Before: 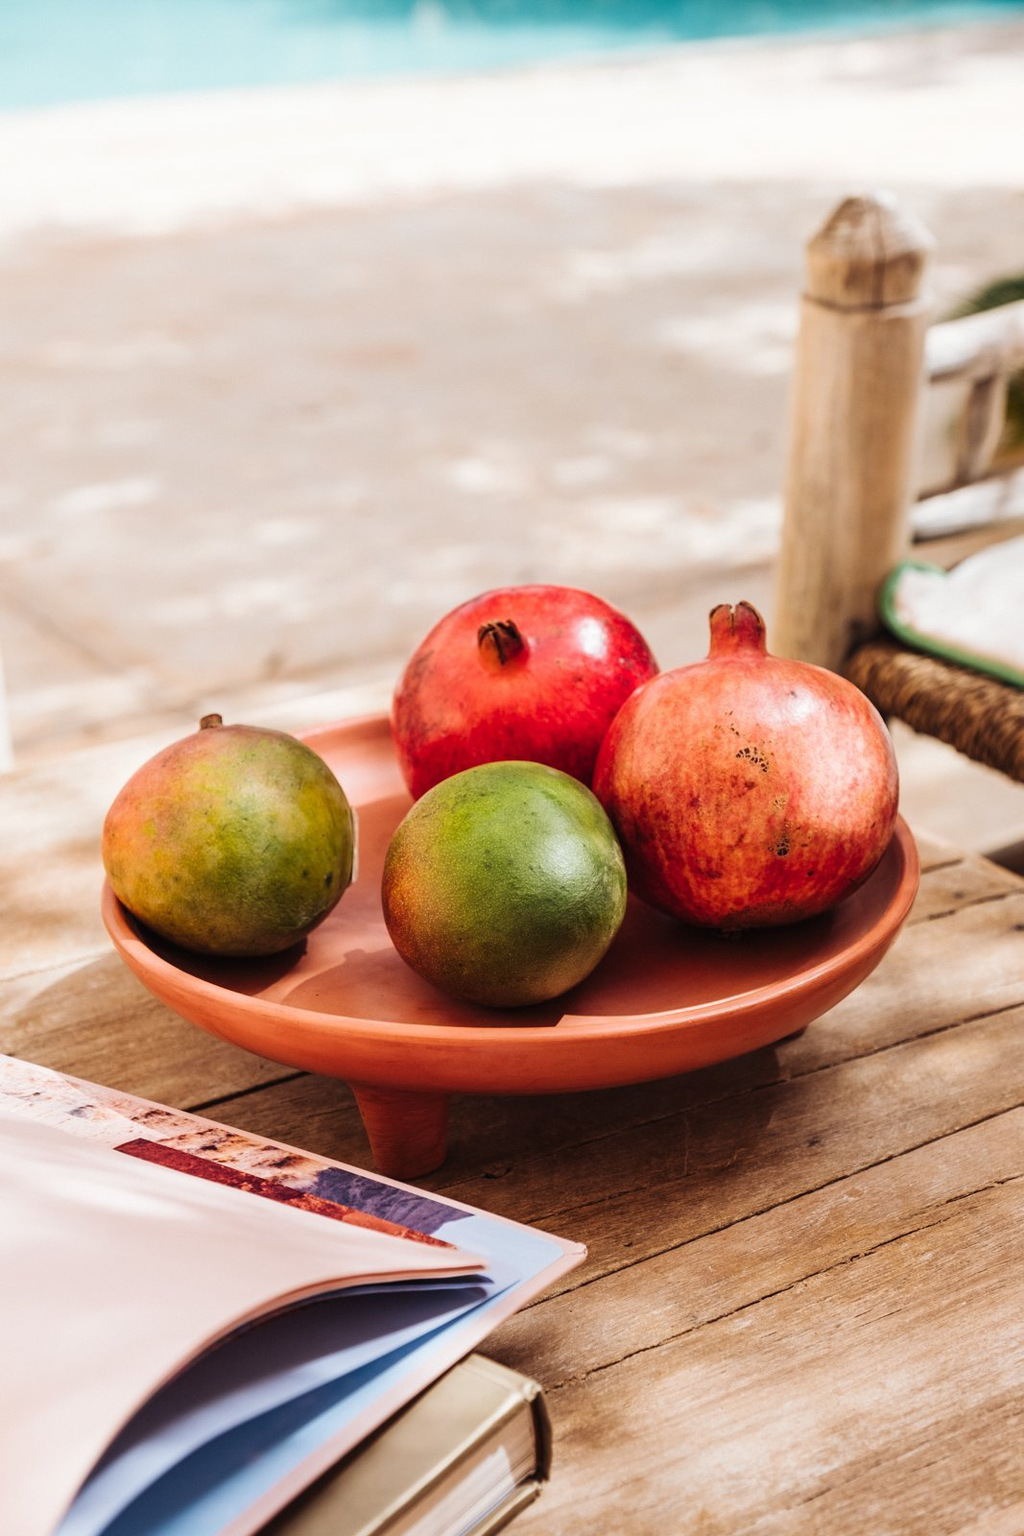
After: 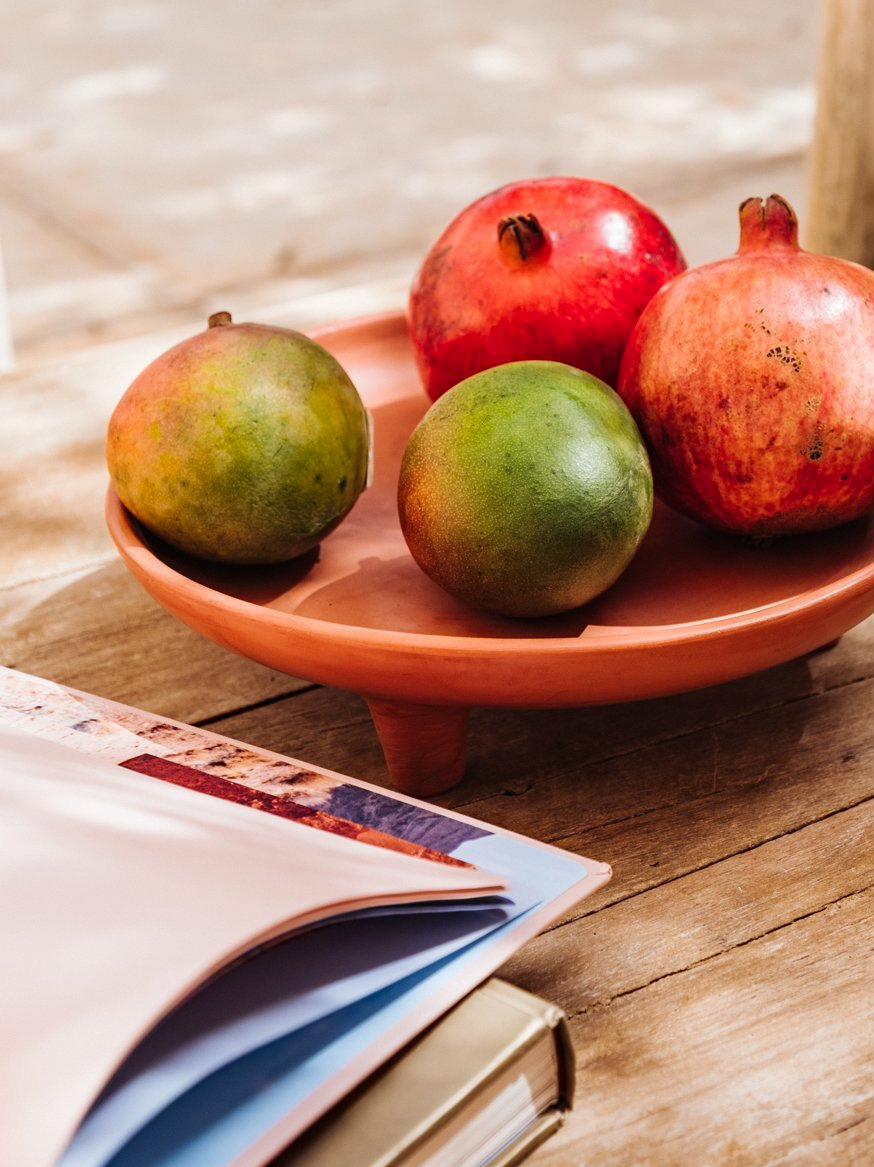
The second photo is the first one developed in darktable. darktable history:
crop: top 27.036%, right 18.06%
haze removal: compatibility mode true, adaptive false
